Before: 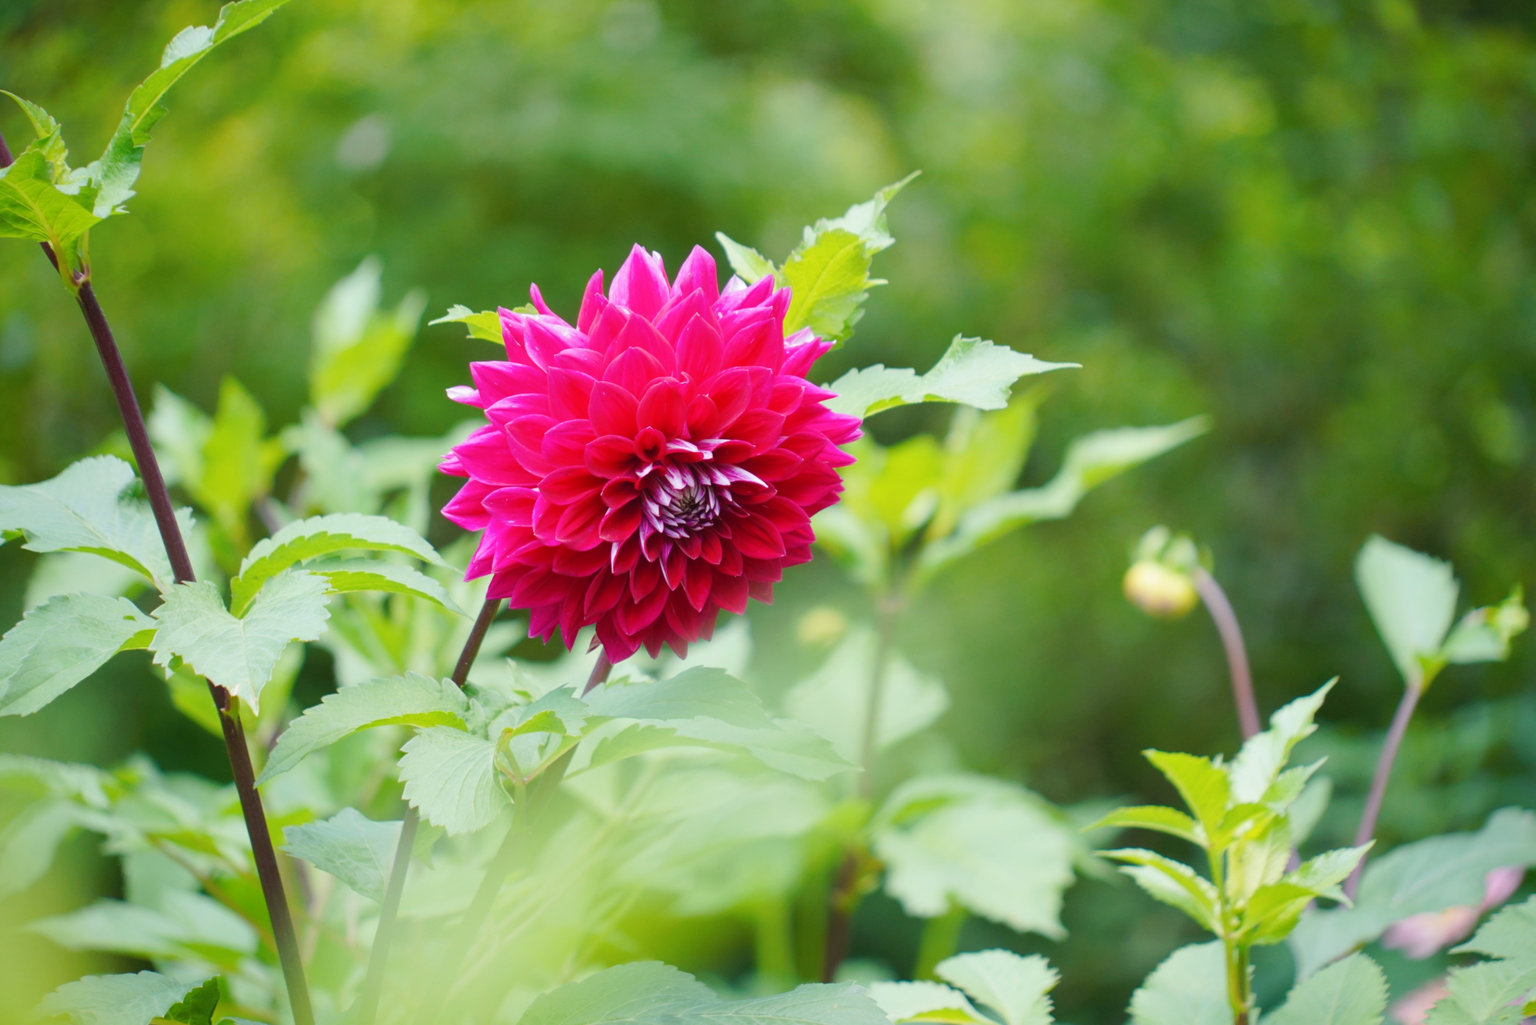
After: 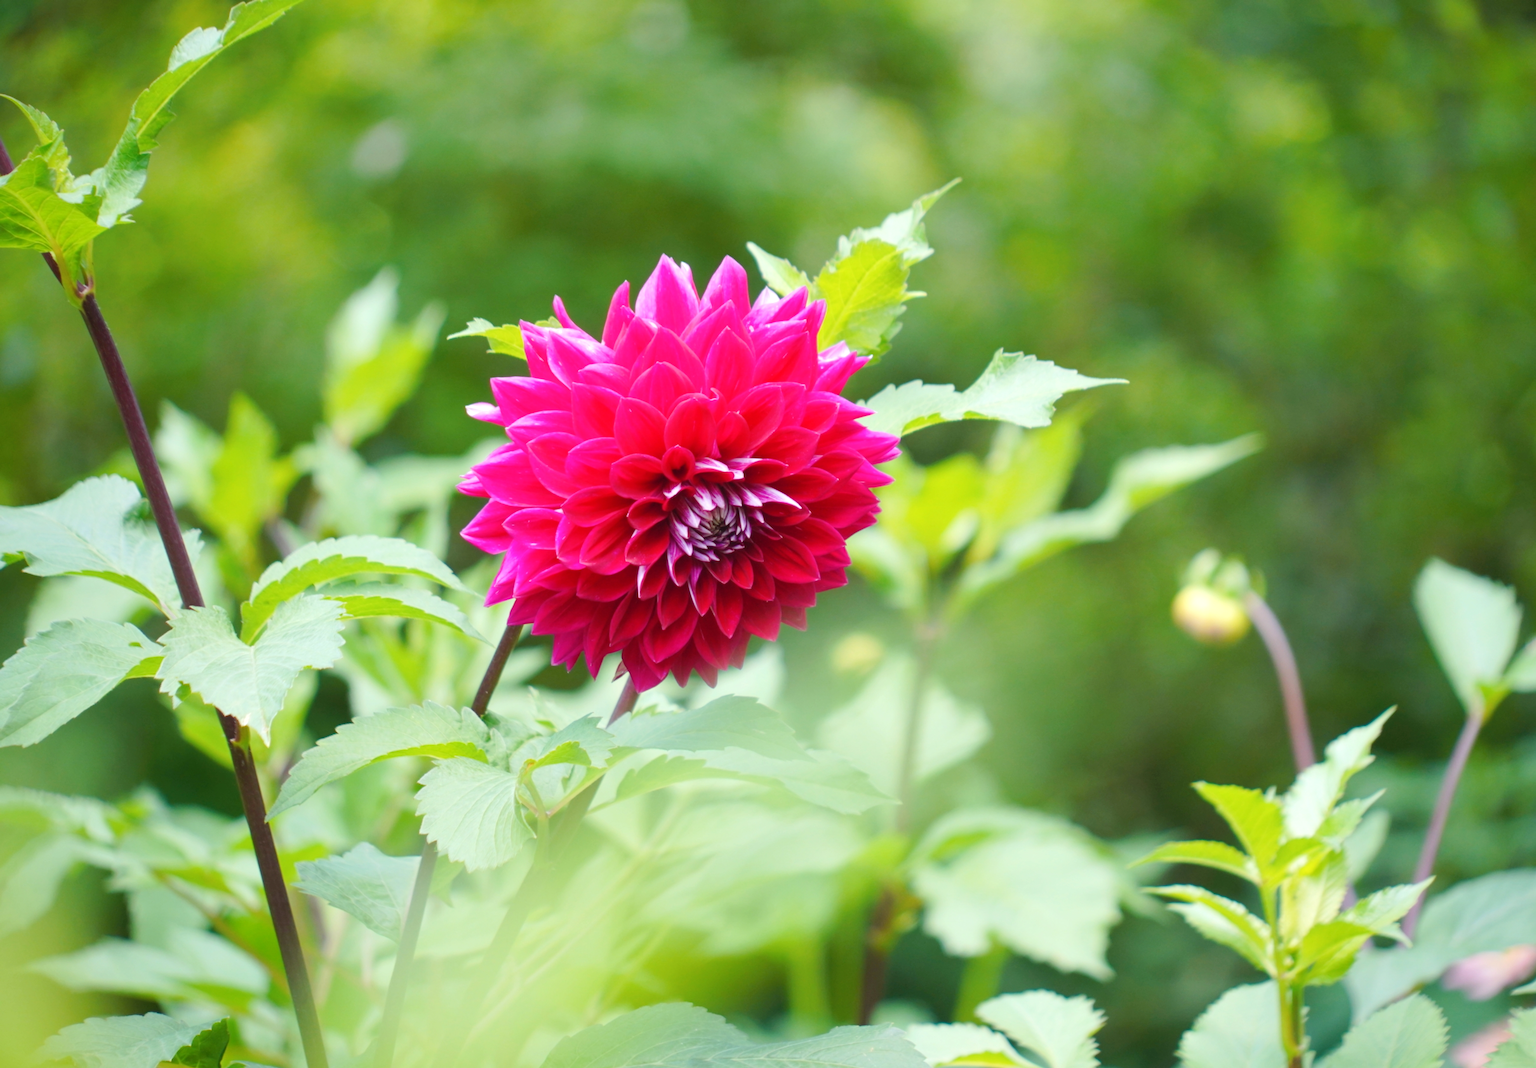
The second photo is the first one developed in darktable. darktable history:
crop: right 4.126%, bottom 0.031%
exposure: exposure 0.236 EV, compensate highlight preservation false
